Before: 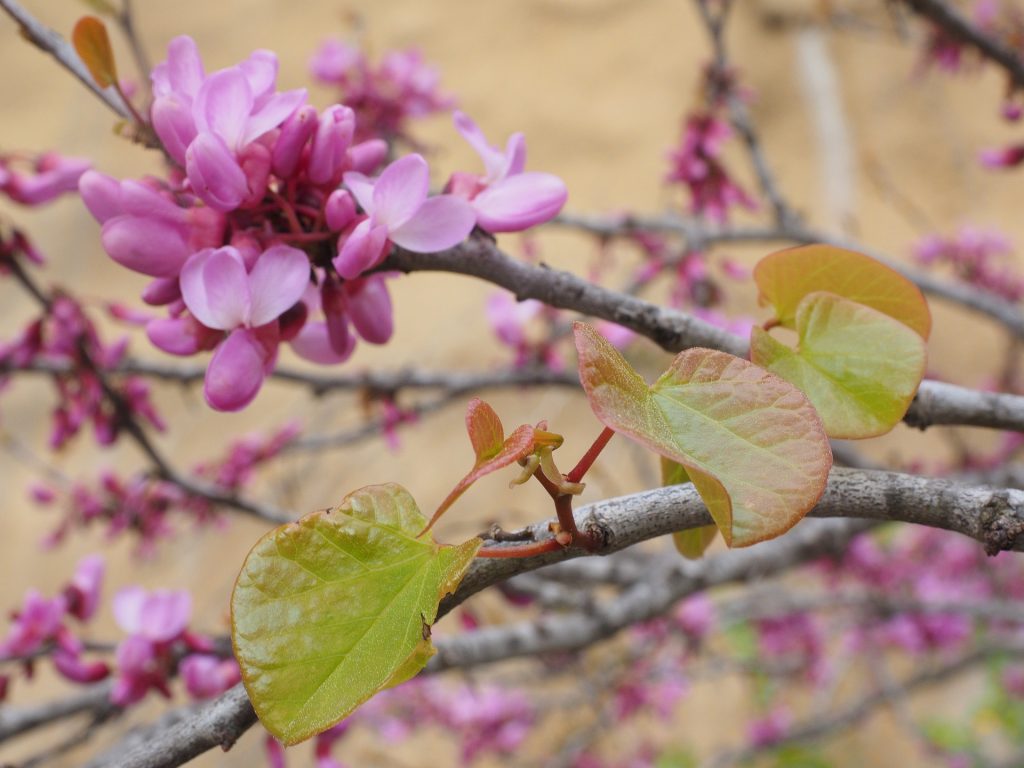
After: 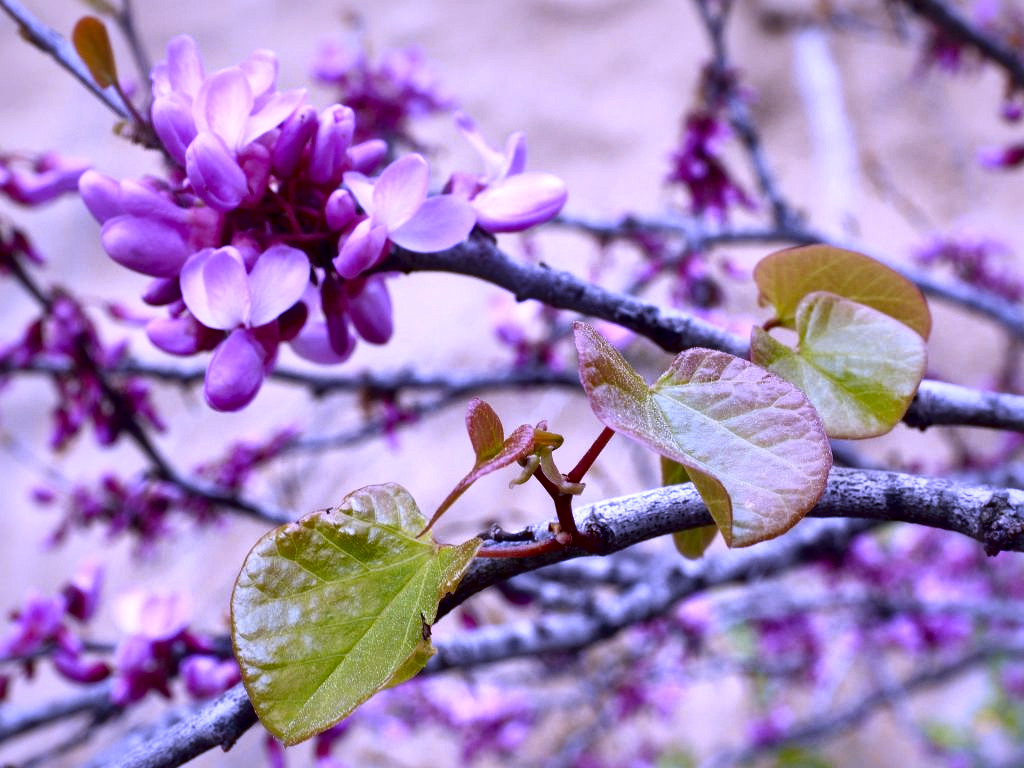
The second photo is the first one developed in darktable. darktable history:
exposure: black level correction 0.011, compensate highlight preservation false
local contrast: mode bilateral grid, contrast 44, coarseness 69, detail 214%, midtone range 0.2
white balance: red 0.98, blue 1.61
